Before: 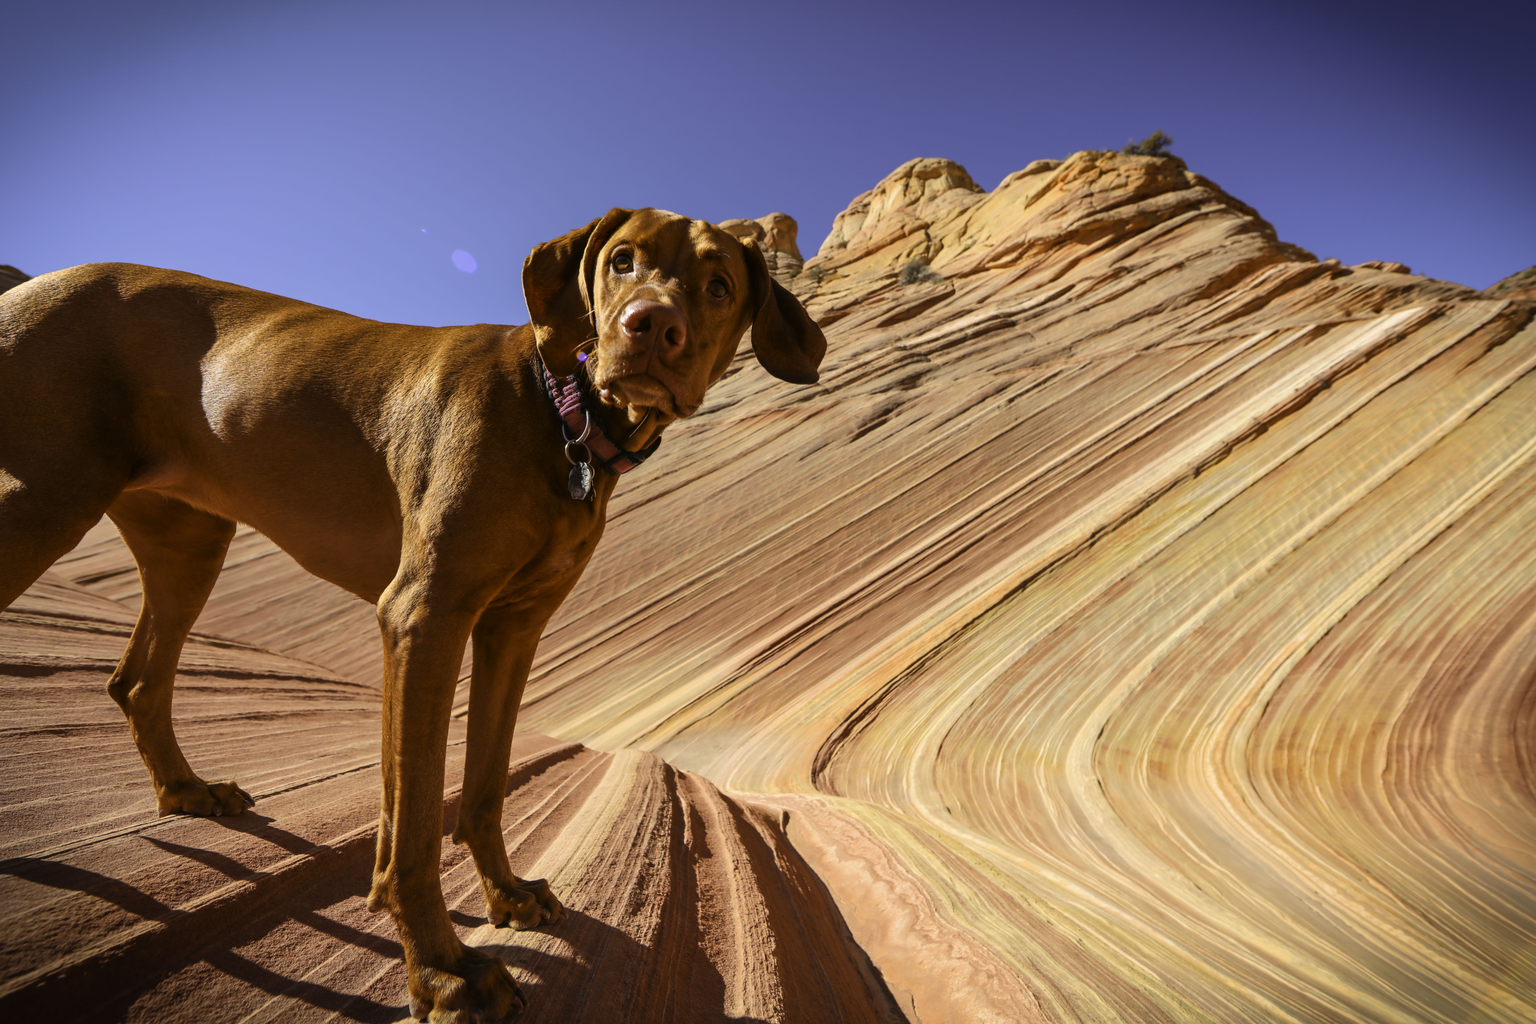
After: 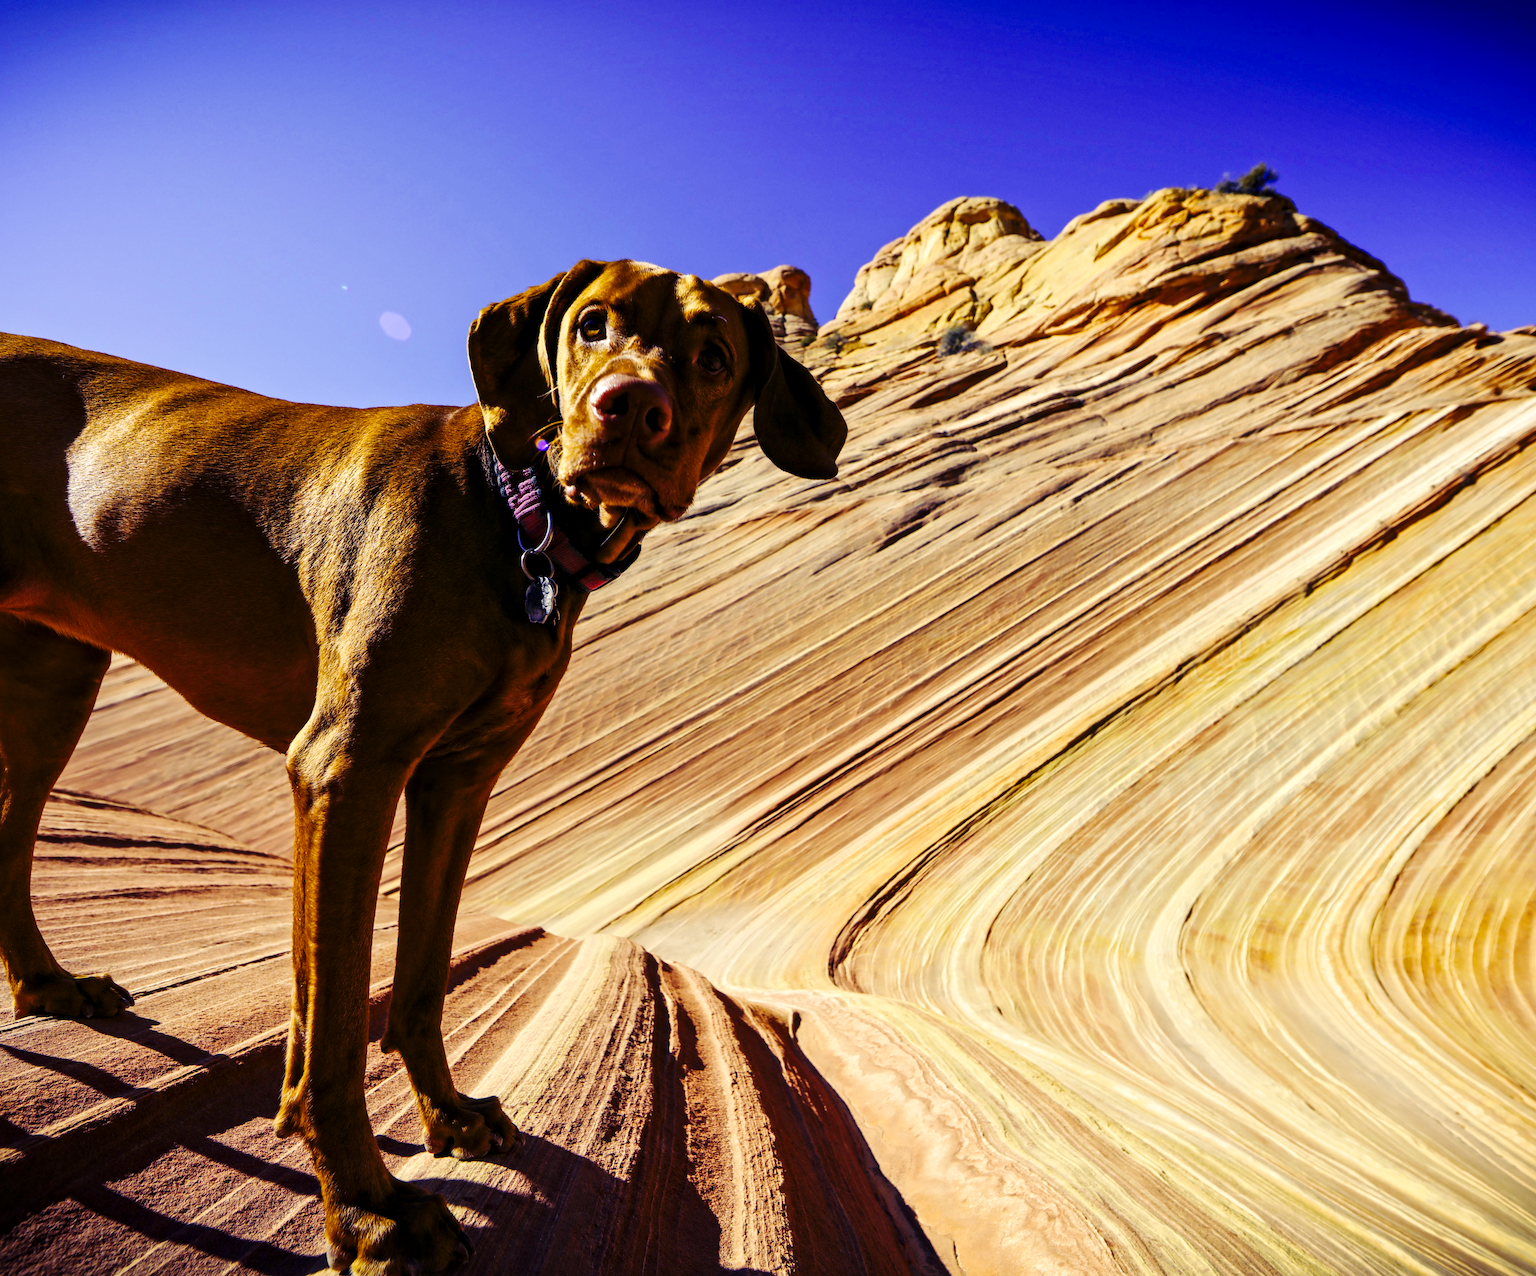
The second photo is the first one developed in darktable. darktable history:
local contrast: mode bilateral grid, contrast 20, coarseness 50, detail 132%, midtone range 0.2
crop and rotate: left 9.597%, right 10.195%
base curve: curves: ch0 [(0, 0) (0.036, 0.025) (0.121, 0.166) (0.206, 0.329) (0.605, 0.79) (1, 1)], preserve colors none
color balance rgb: shadows lift › luminance -28.76%, shadows lift › chroma 15%, shadows lift › hue 270°, power › chroma 1%, power › hue 255°, highlights gain › luminance 7.14%, highlights gain › chroma 2%, highlights gain › hue 90°, global offset › luminance -0.29%, global offset › hue 260°, perceptual saturation grading › global saturation 20%, perceptual saturation grading › highlights -13.92%, perceptual saturation grading › shadows 50%
